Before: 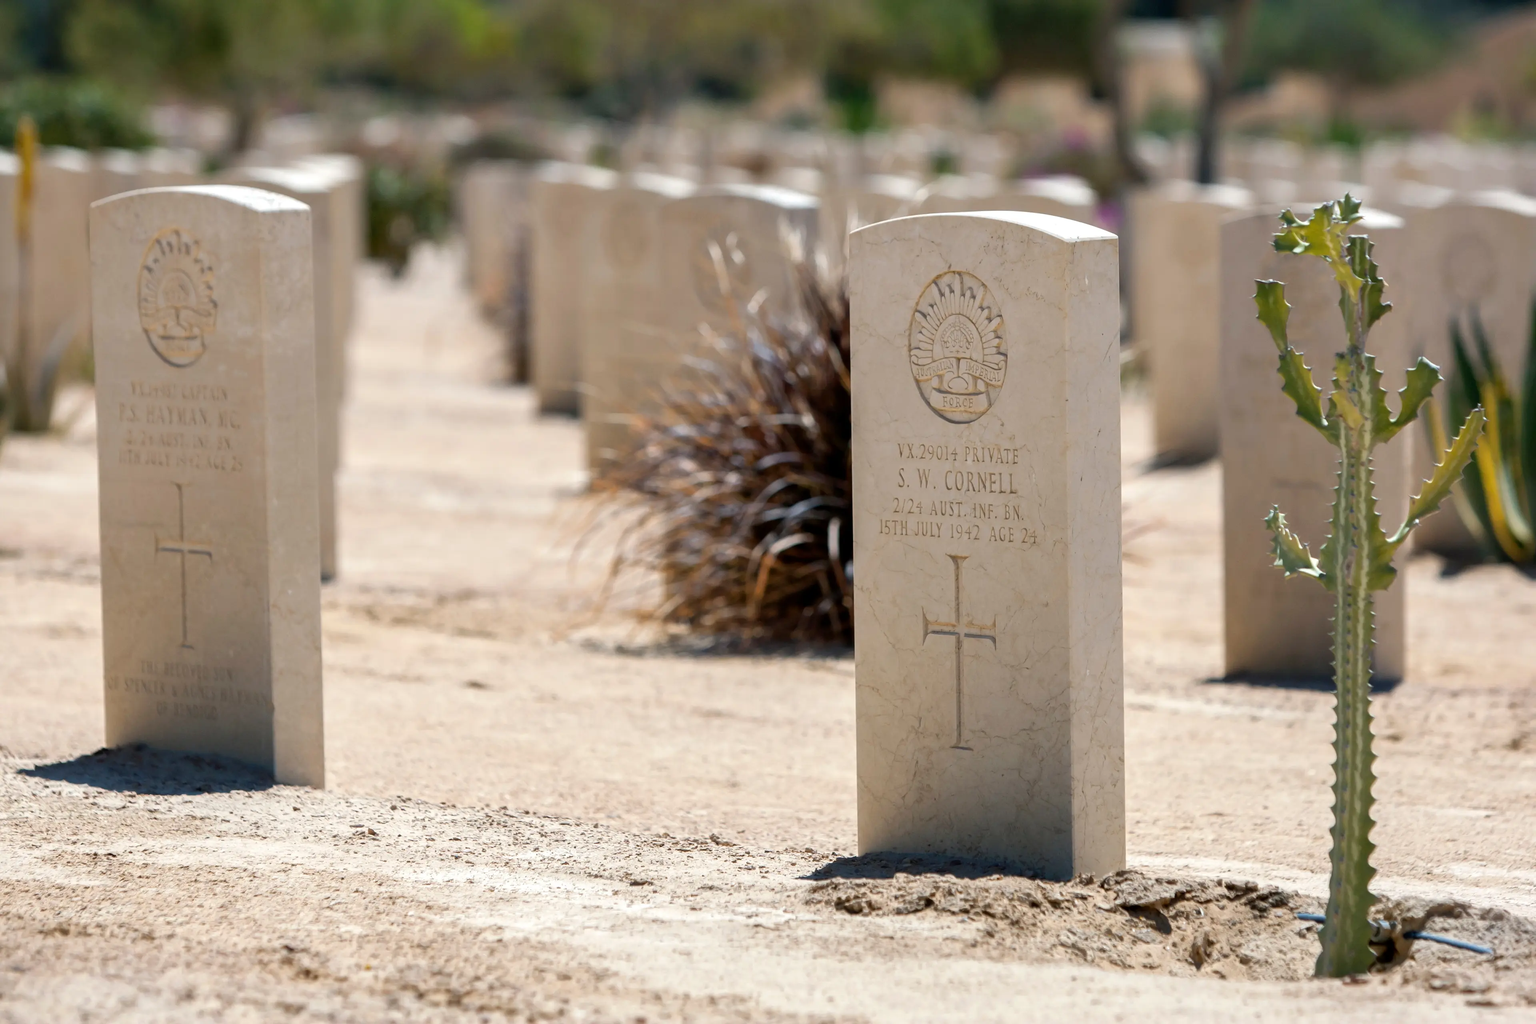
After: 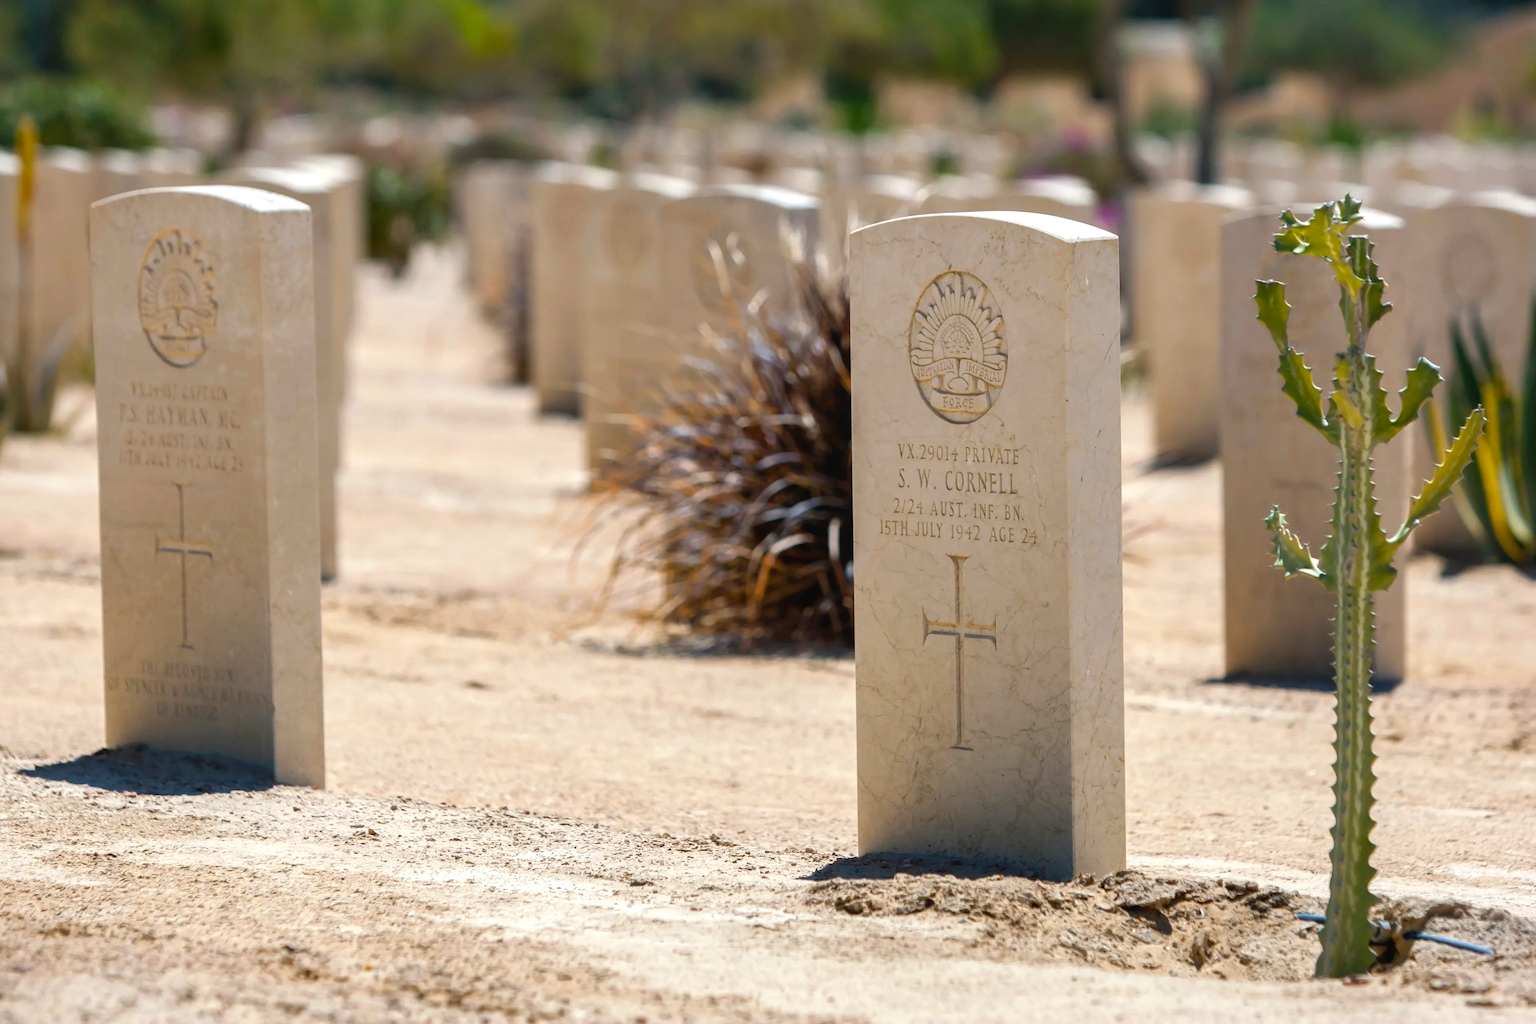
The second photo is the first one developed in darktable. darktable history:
color balance rgb: global offset › luminance 0.47%, global offset › hue 169.48°, perceptual saturation grading › global saturation 19.634%, global vibrance 20%
local contrast: highlights 102%, shadows 99%, detail 119%, midtone range 0.2
